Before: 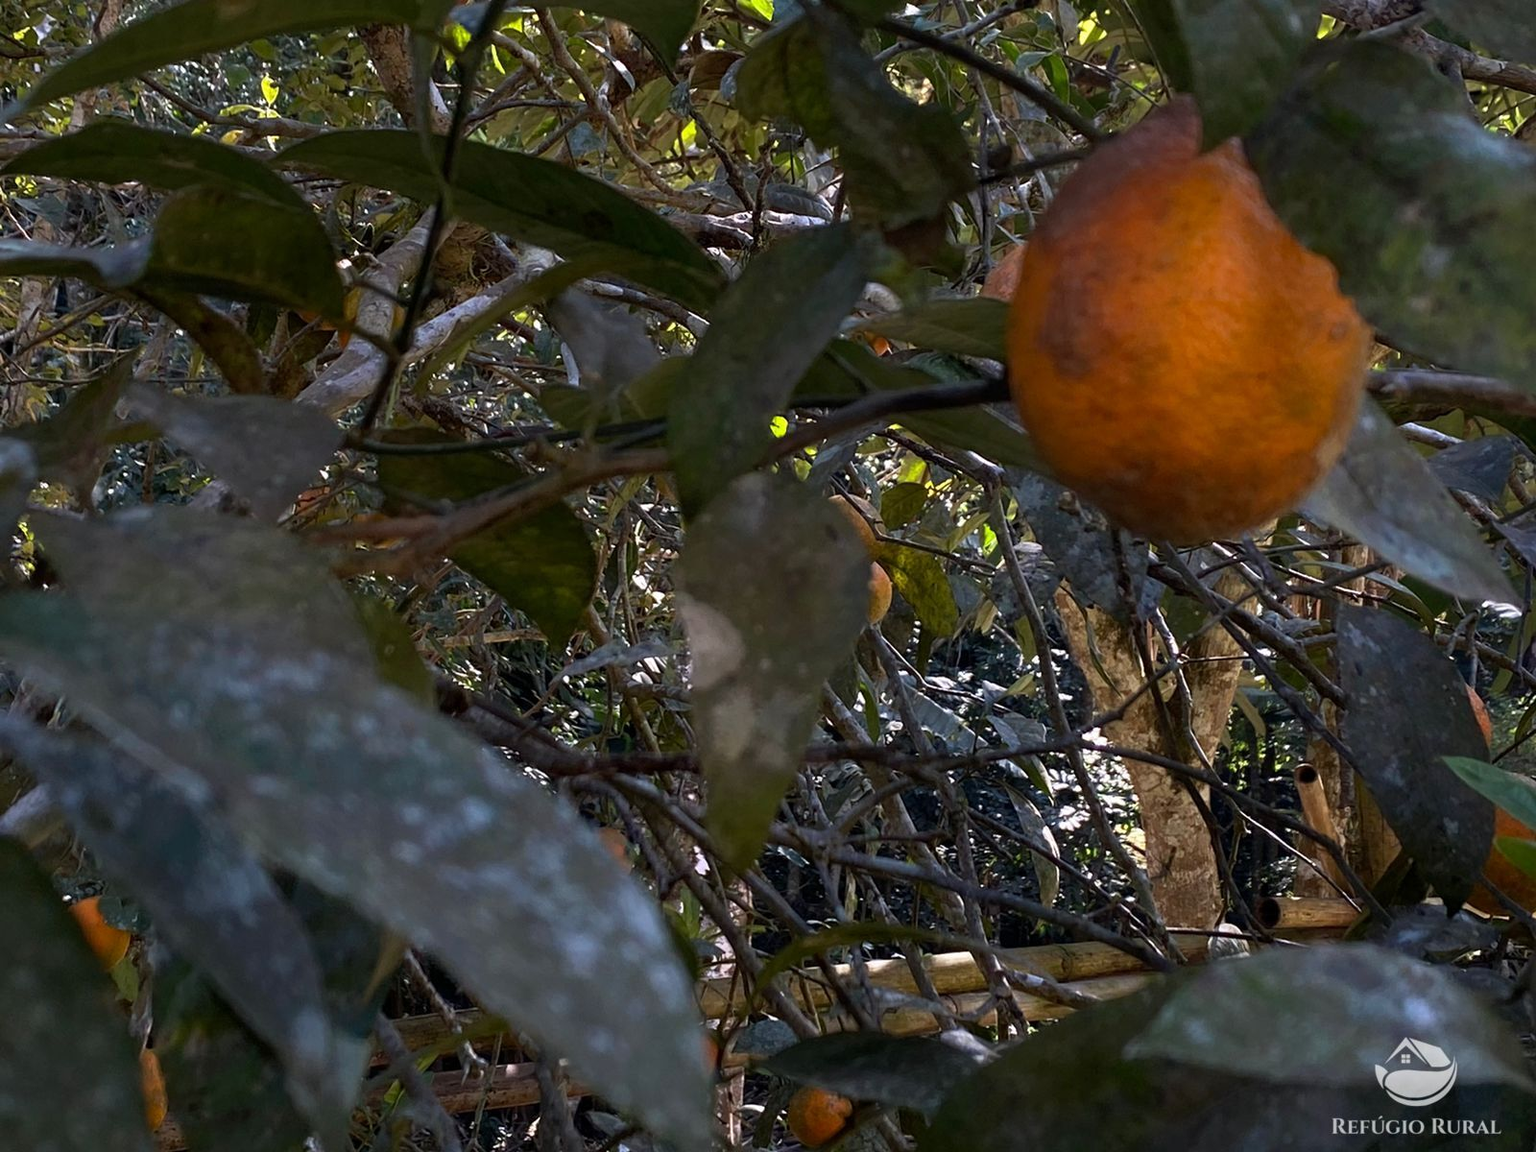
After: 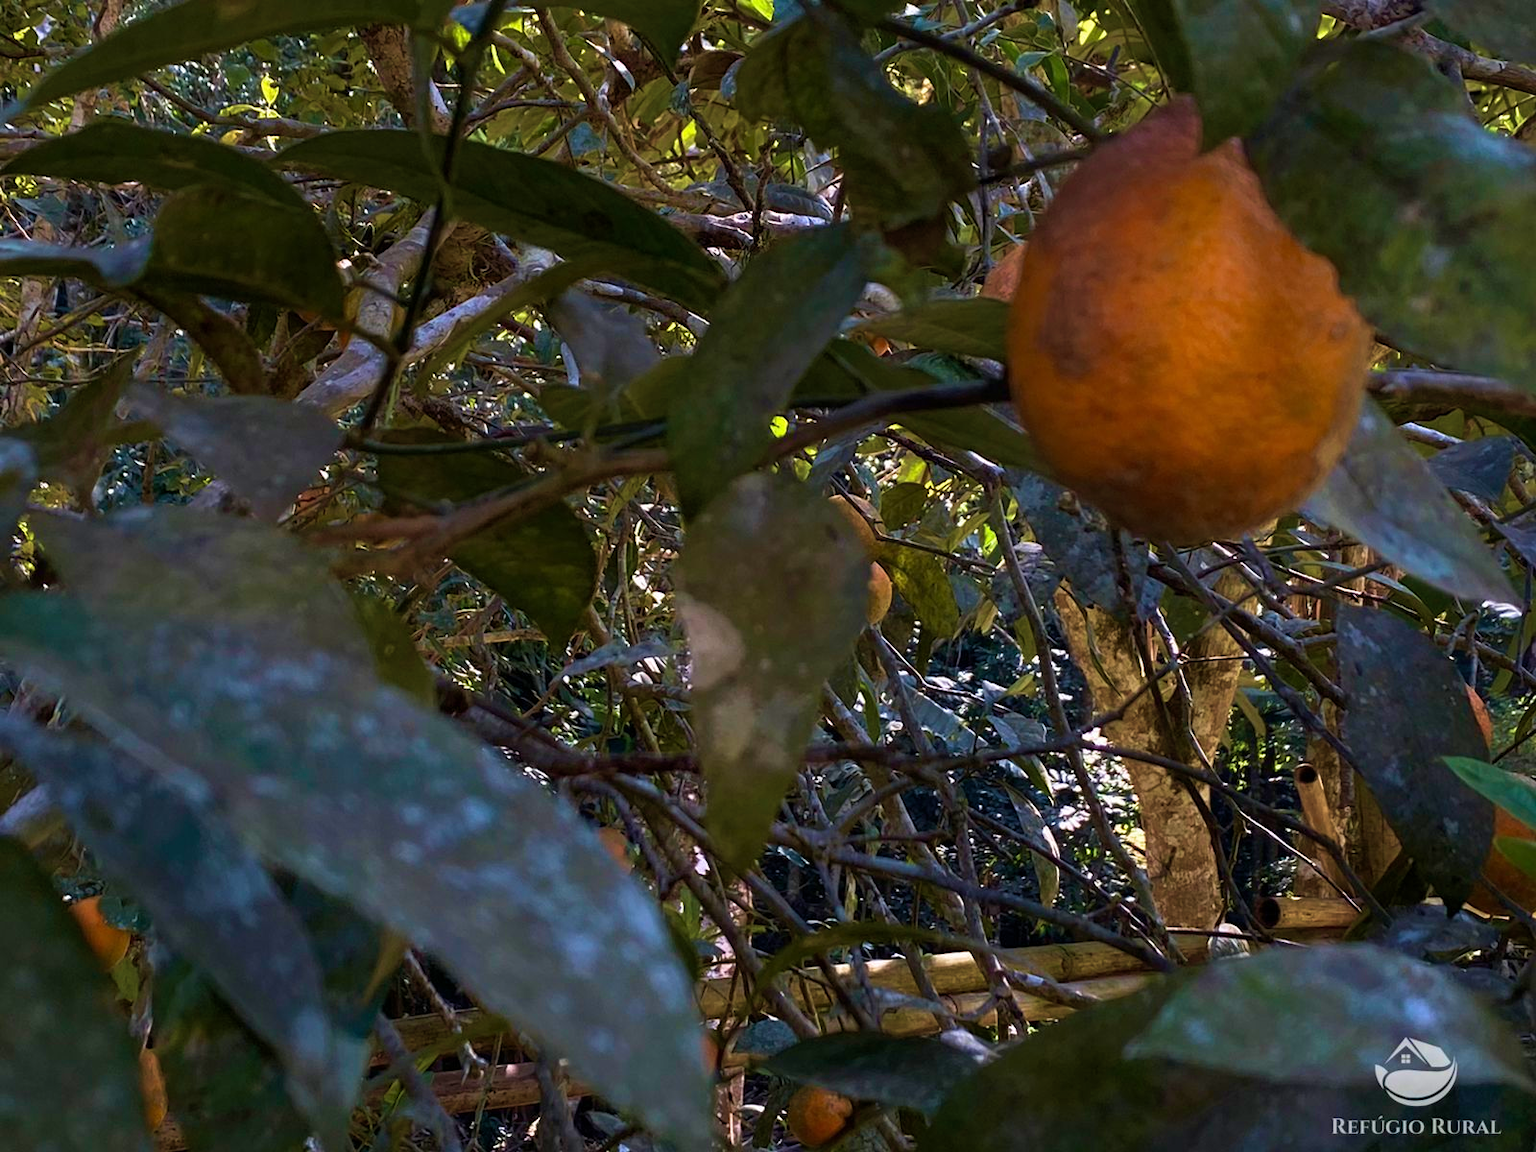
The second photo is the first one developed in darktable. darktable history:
velvia: strength 75%
